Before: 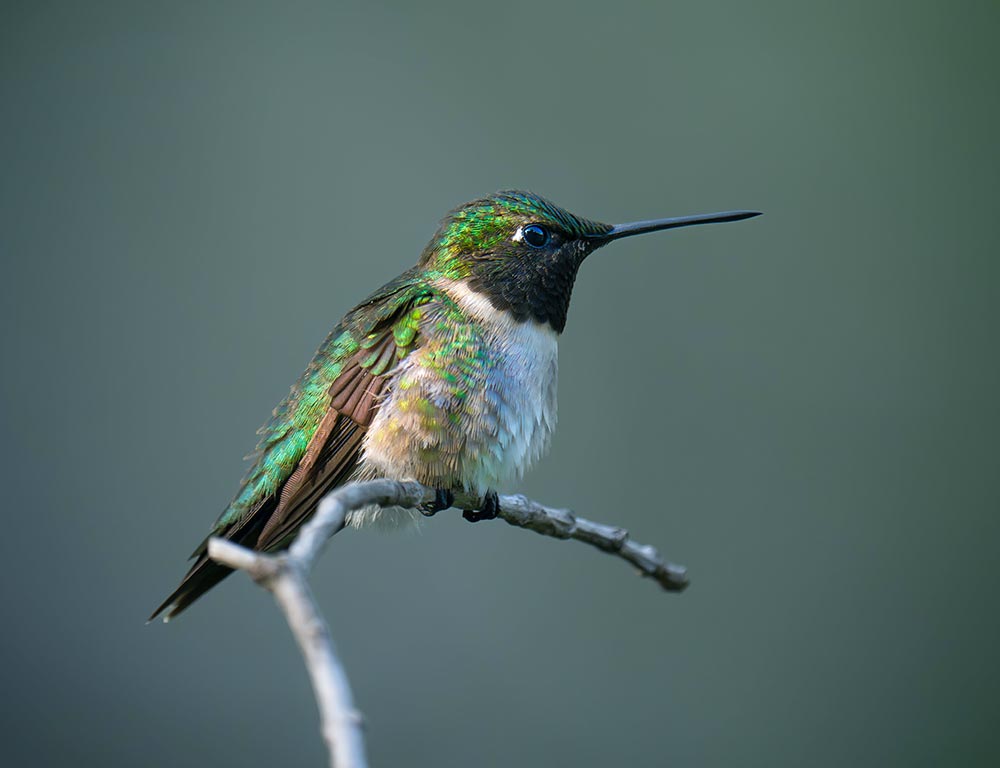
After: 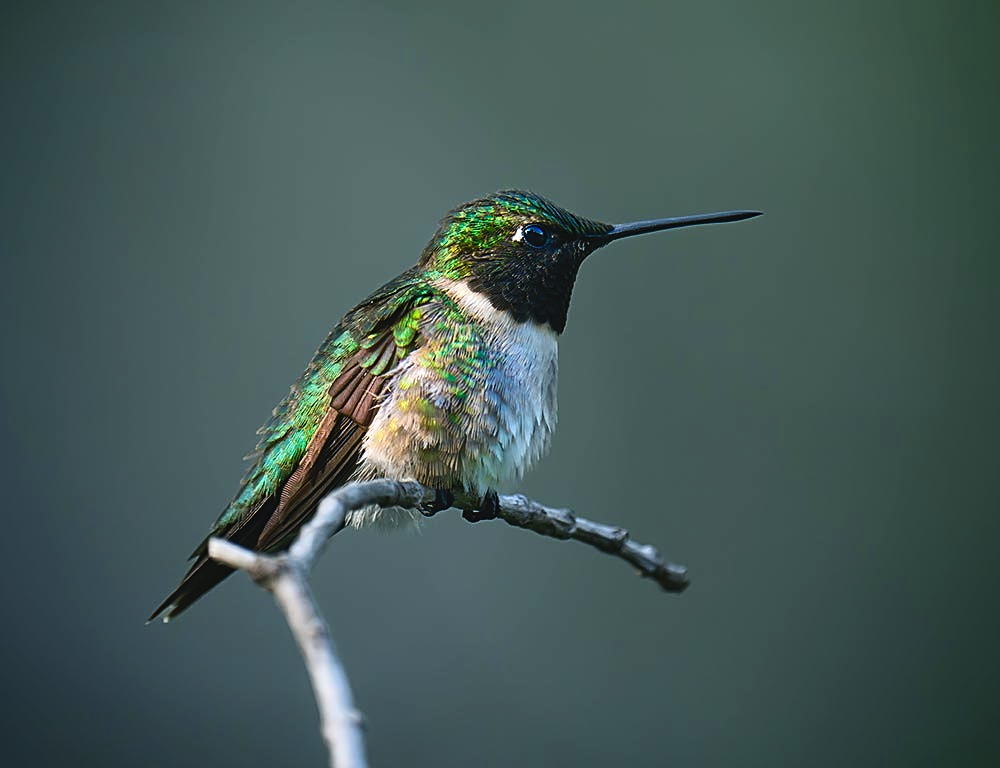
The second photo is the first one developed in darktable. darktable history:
sharpen: on, module defaults
contrast brightness saturation: contrast 0.203, brightness -0.11, saturation 0.103
exposure: black level correction -0.015, compensate exposure bias true, compensate highlight preservation false
